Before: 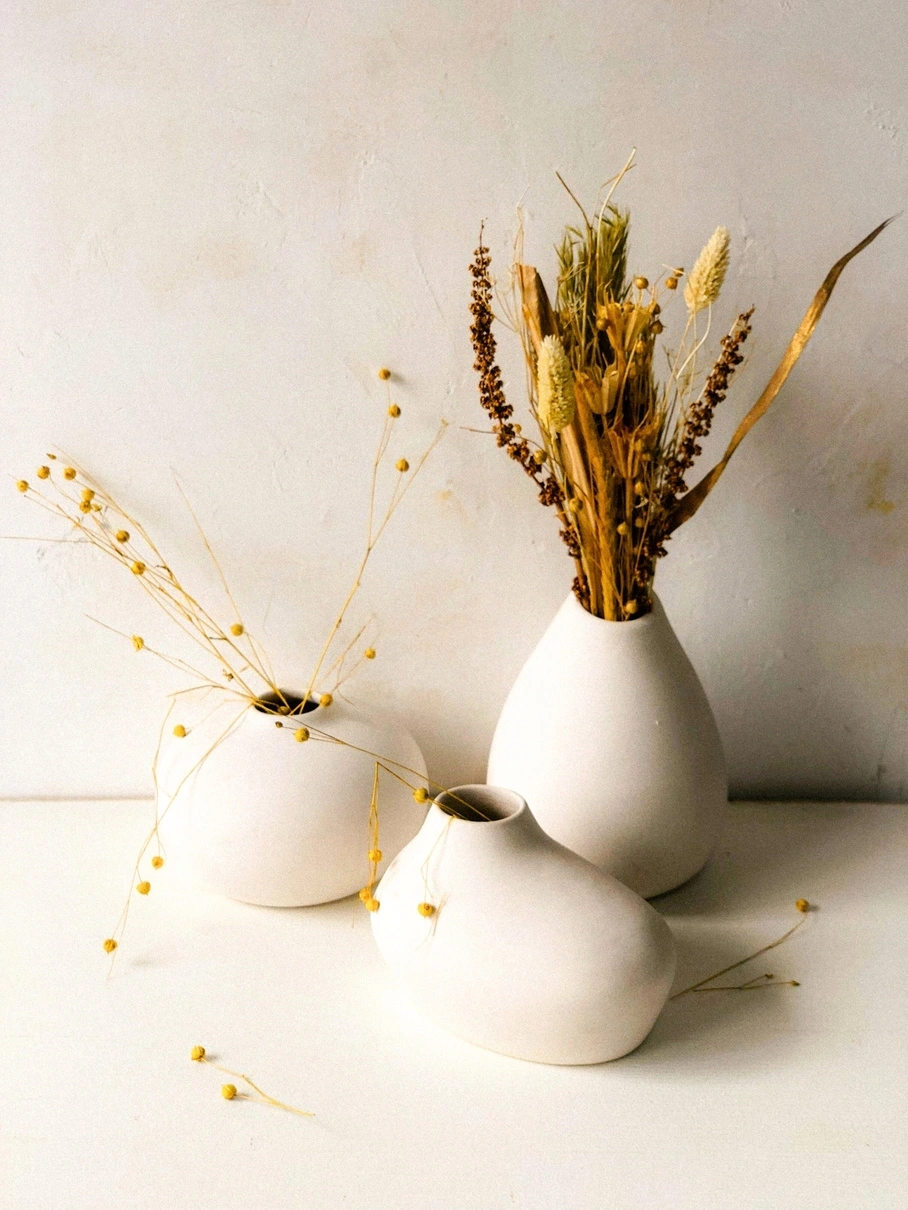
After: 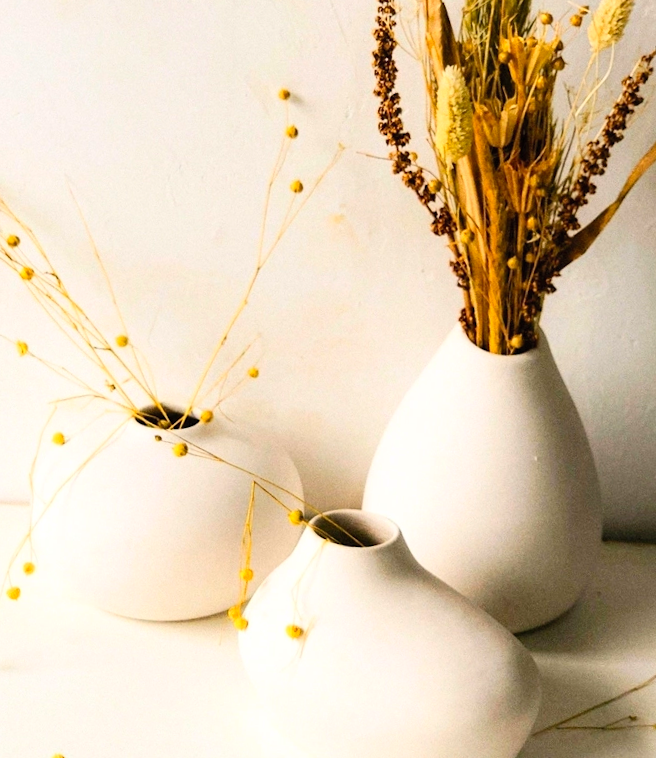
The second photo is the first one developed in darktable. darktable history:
base curve: preserve colors none
crop and rotate: angle -3.37°, left 9.79%, top 20.73%, right 12.42%, bottom 11.82%
contrast brightness saturation: contrast 0.2, brightness 0.16, saturation 0.22
